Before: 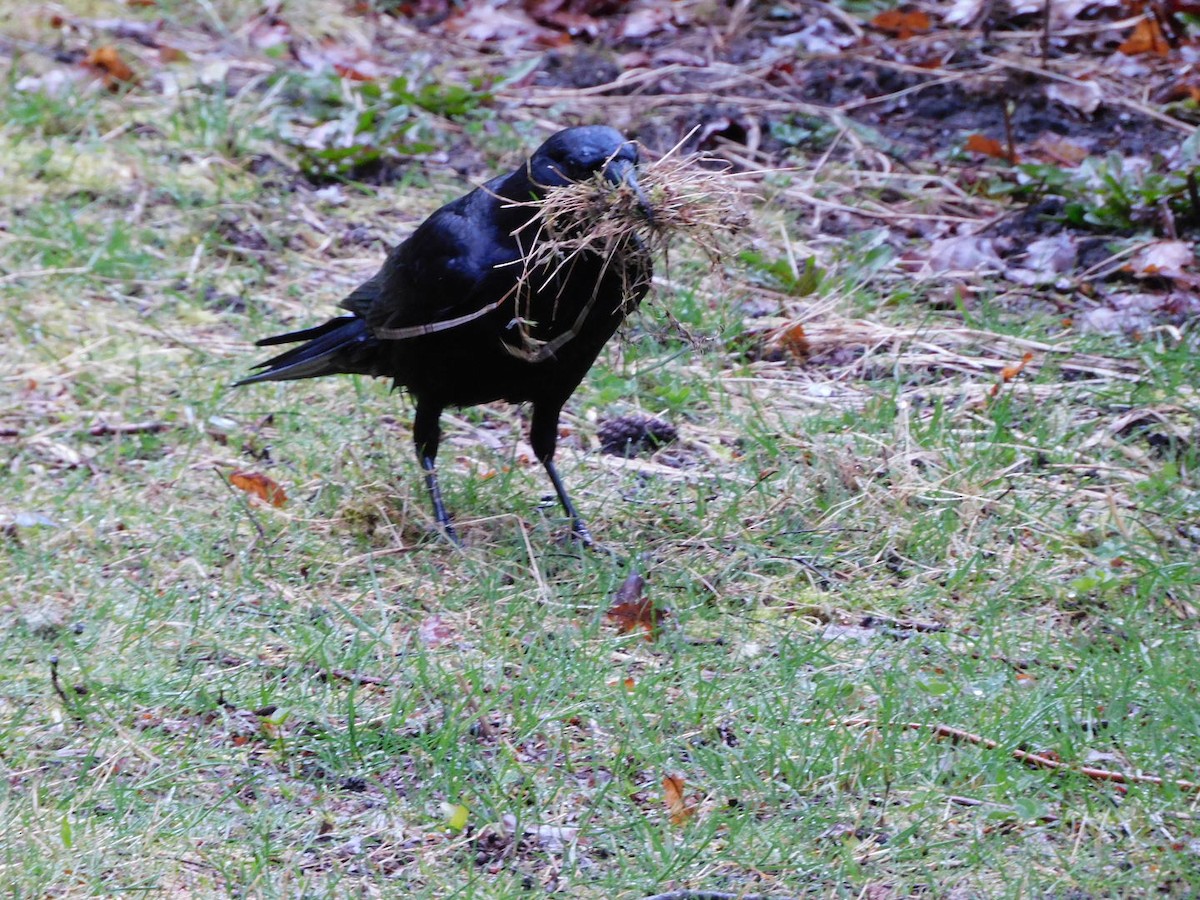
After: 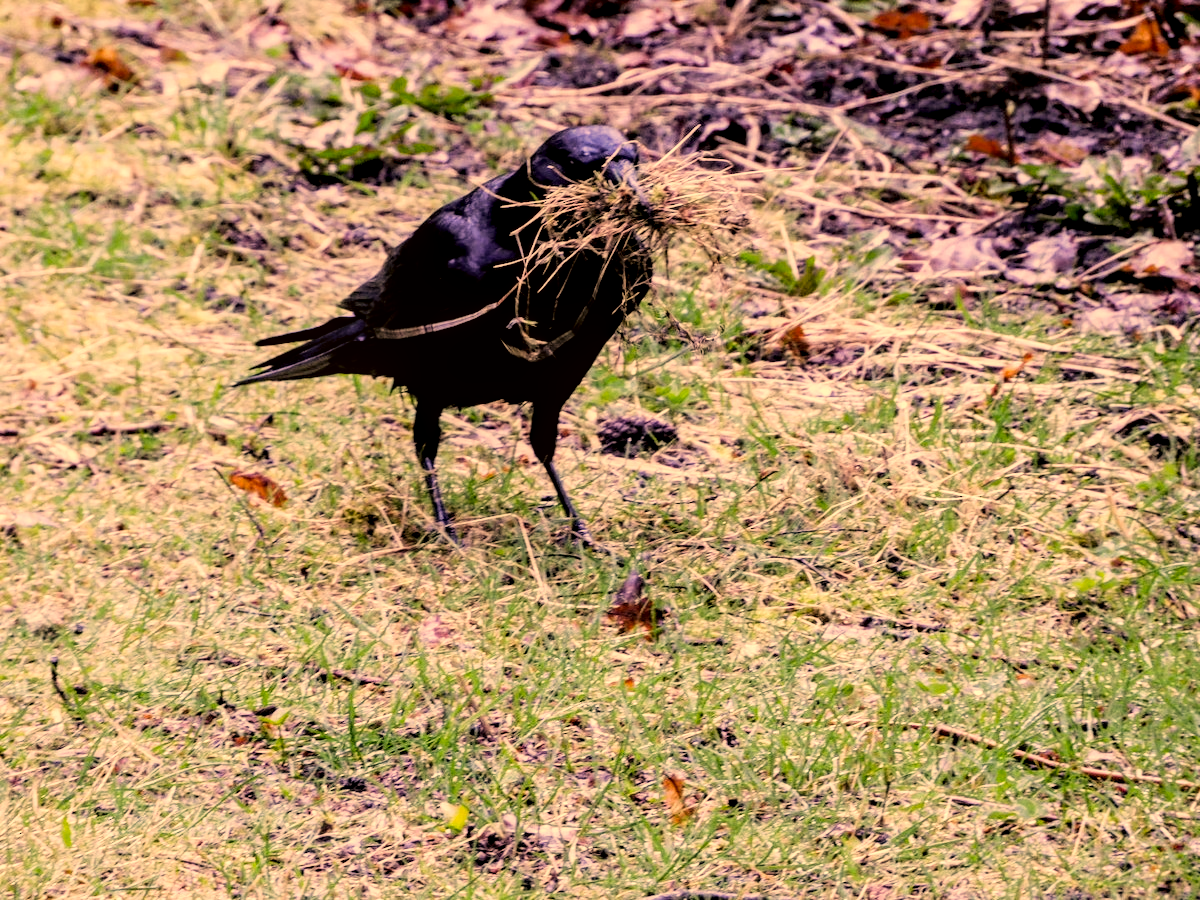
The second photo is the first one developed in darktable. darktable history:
local contrast: detail 142%
filmic rgb: black relative exposure -5.05 EV, white relative exposure 3.55 EV, threshold 5.99 EV, hardness 3.16, contrast 1.299, highlights saturation mix -49.4%, enable highlight reconstruction true
color correction: highlights a* 18.16, highlights b* 36.09, shadows a* 1.78, shadows b* 6.66, saturation 1.04
exposure: exposure 0.291 EV, compensate highlight preservation false
tone equalizer: on, module defaults
